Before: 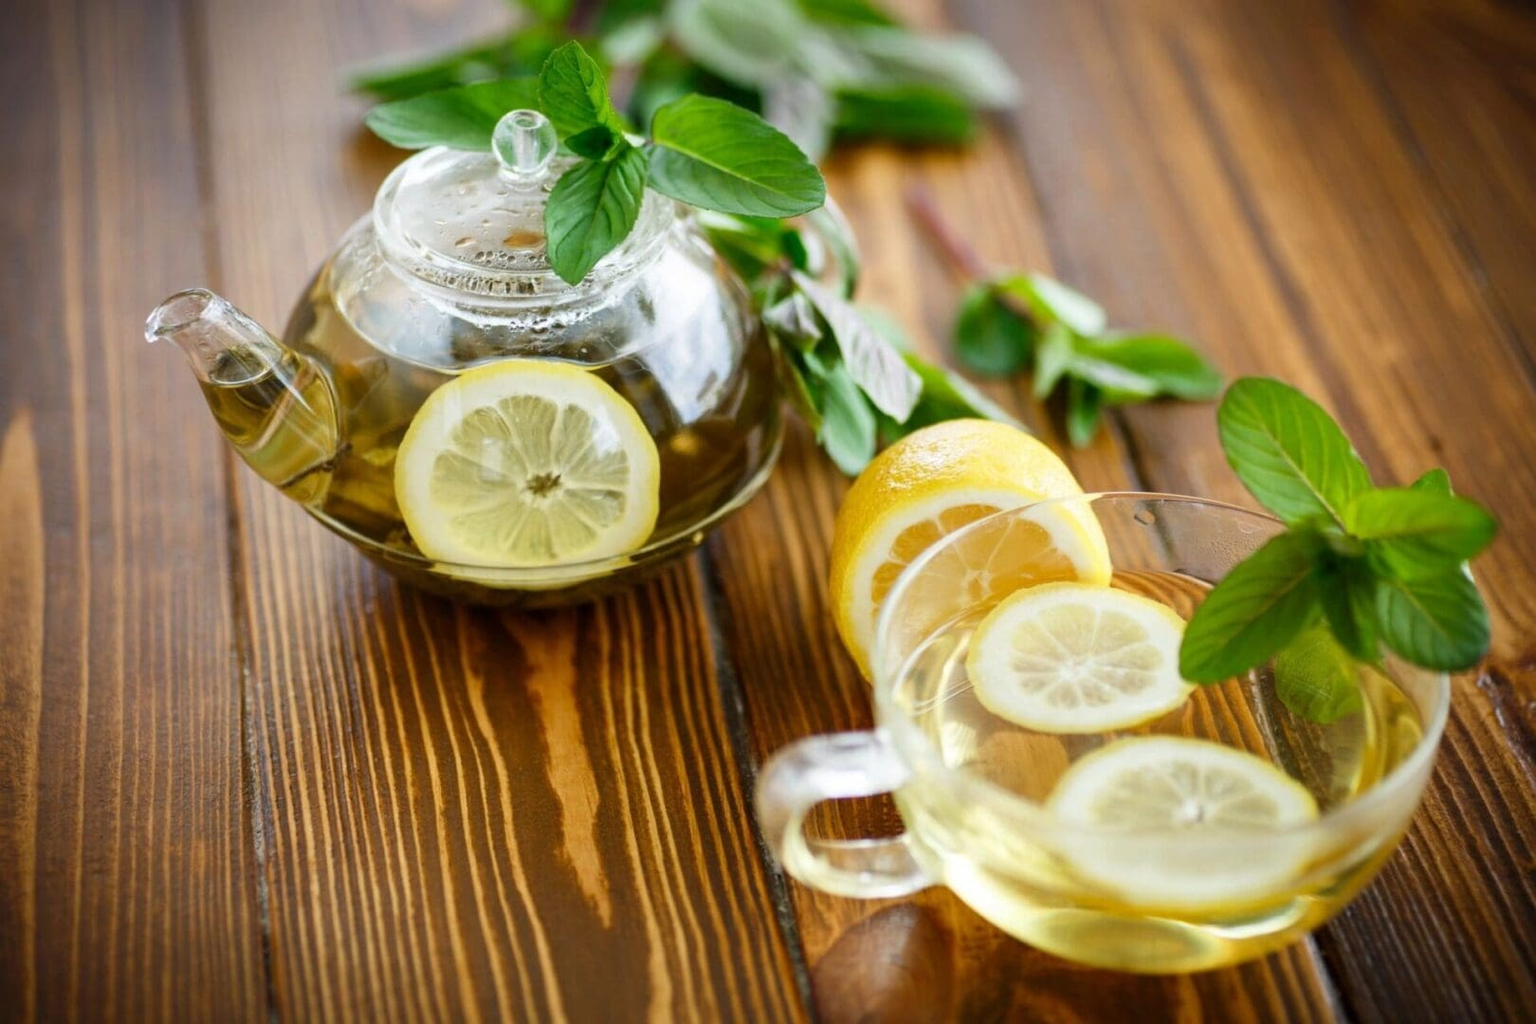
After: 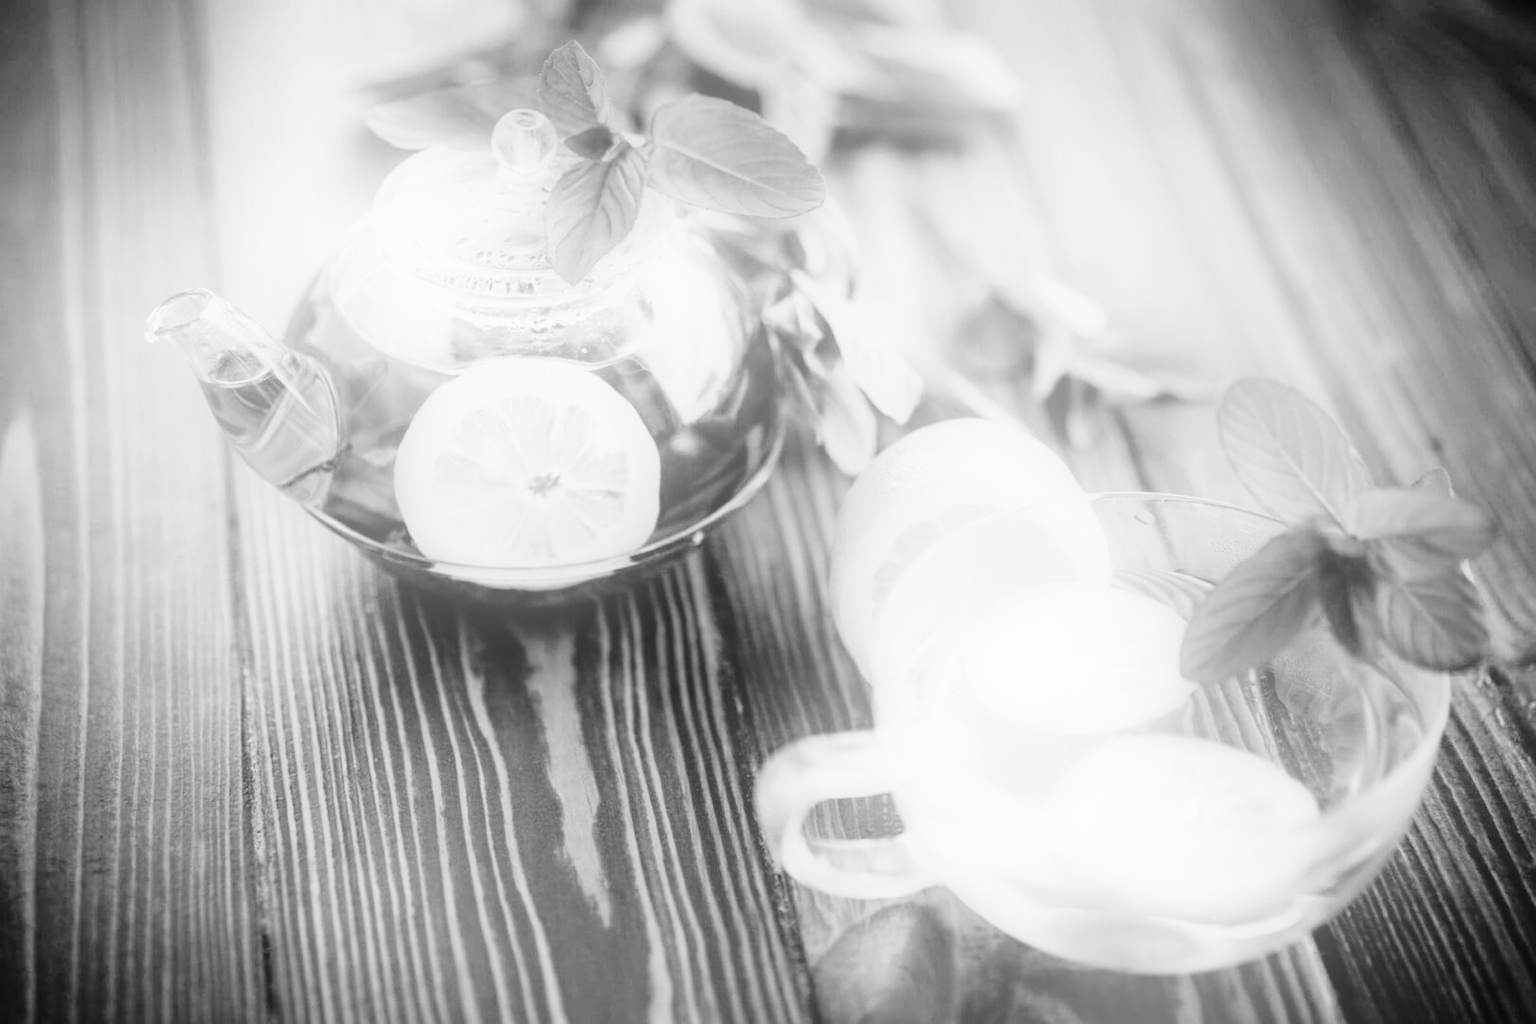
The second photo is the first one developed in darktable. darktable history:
exposure: exposure 0.6 EV, compensate highlight preservation false
monochrome: a -4.13, b 5.16, size 1
filmic rgb: middle gray luminance 18.42%, black relative exposure -11.25 EV, white relative exposure 3.75 EV, threshold 6 EV, target black luminance 0%, hardness 5.87, latitude 57.4%, contrast 0.963, shadows ↔ highlights balance 49.98%, add noise in highlights 0, preserve chrominance luminance Y, color science v3 (2019), use custom middle-gray values true, iterations of high-quality reconstruction 0, contrast in highlights soft, enable highlight reconstruction true
tone curve: curves: ch0 [(0, 0.011) (0.053, 0.026) (0.174, 0.115) (0.398, 0.444) (0.673, 0.775) (0.829, 0.906) (0.991, 0.981)]; ch1 [(0, 0) (0.264, 0.22) (0.407, 0.373) (0.463, 0.457) (0.492, 0.501) (0.512, 0.513) (0.54, 0.543) (0.585, 0.617) (0.659, 0.686) (0.78, 0.8) (1, 1)]; ch2 [(0, 0) (0.438, 0.449) (0.473, 0.469) (0.503, 0.5) (0.523, 0.534) (0.562, 0.591) (0.612, 0.627) (0.701, 0.707) (1, 1)], color space Lab, independent channels, preserve colors none
tone equalizer: on, module defaults
bloom: threshold 82.5%, strength 16.25%
